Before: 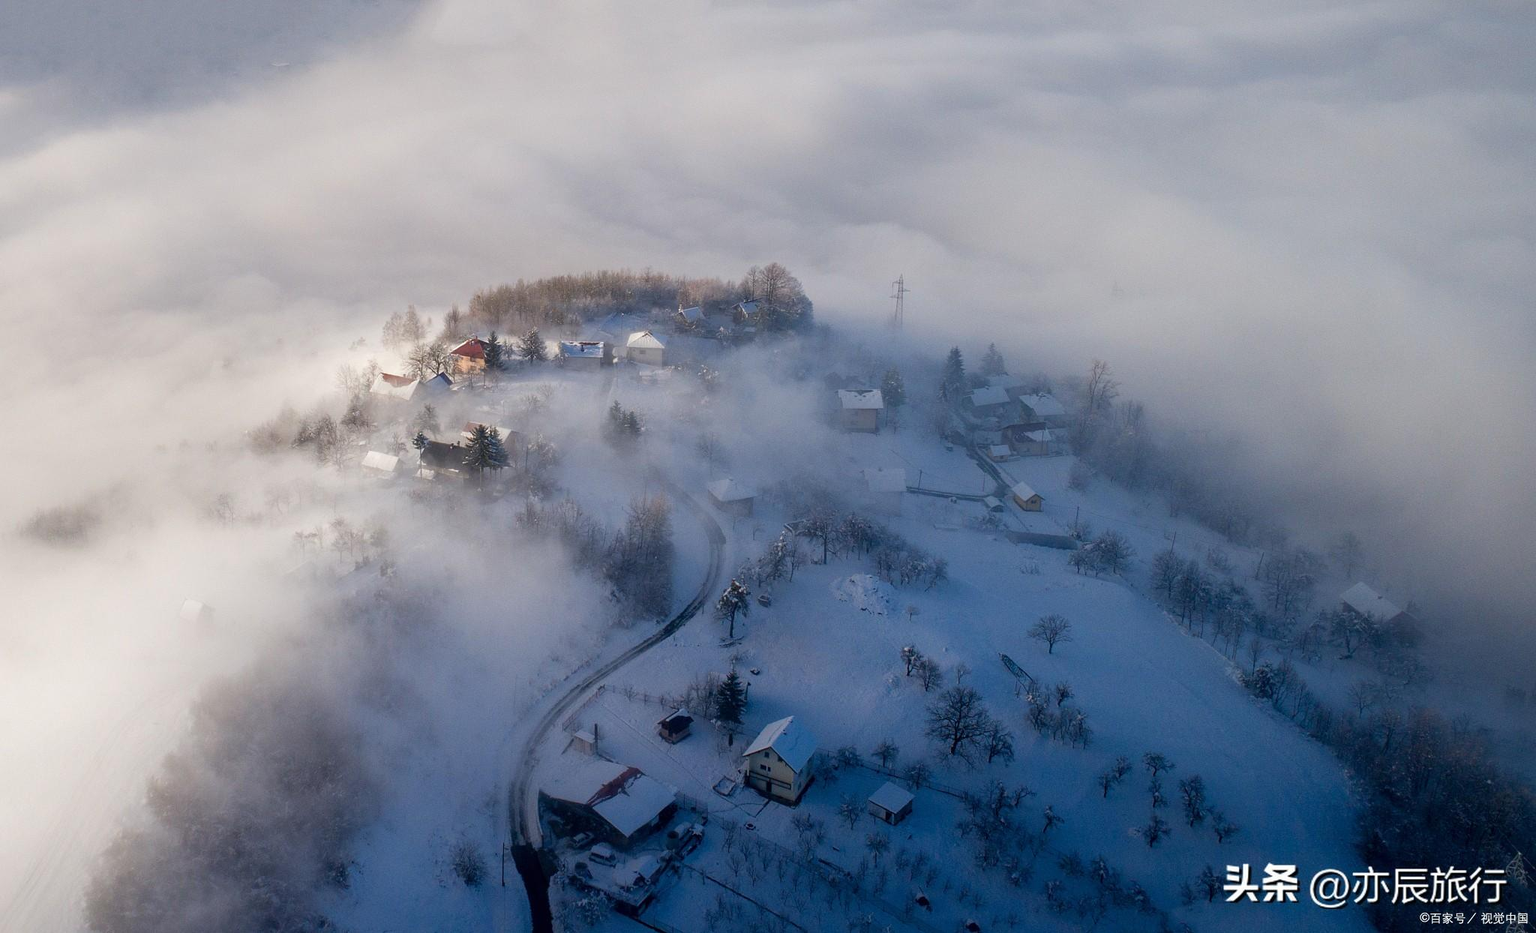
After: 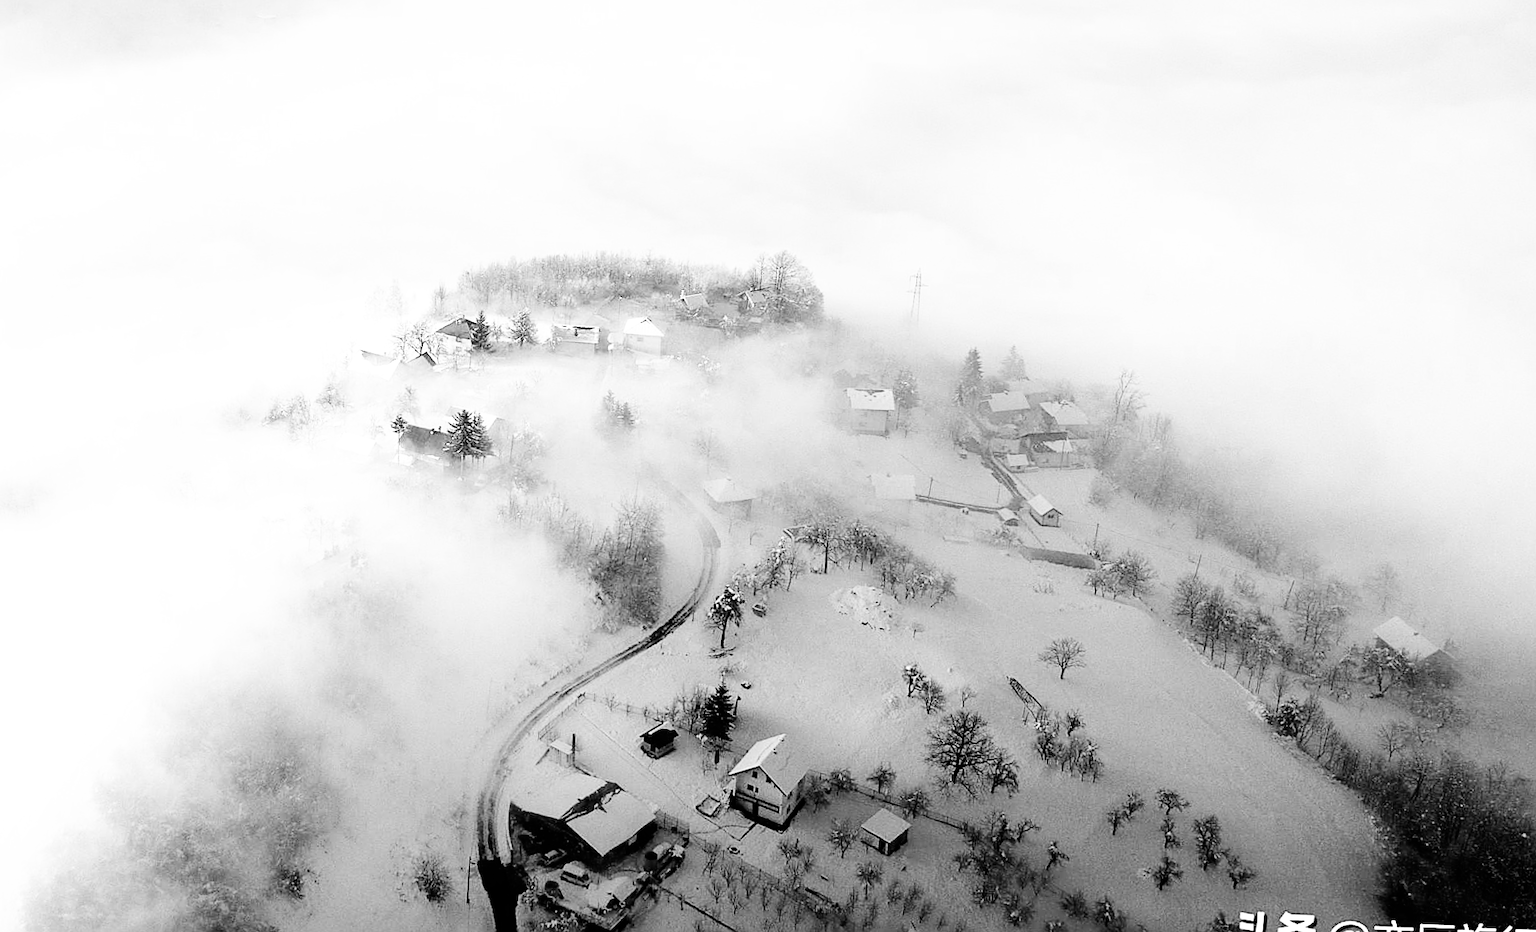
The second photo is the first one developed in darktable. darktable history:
crop and rotate: angle -2.38°
filmic rgb: black relative exposure -5 EV, hardness 2.88, contrast 1.4, highlights saturation mix -30%
contrast brightness saturation: saturation -1
exposure: black level correction 0, exposure 1.55 EV, compensate exposure bias true, compensate highlight preservation false
sharpen: on, module defaults
tone equalizer: -8 EV -0.75 EV, -7 EV -0.7 EV, -6 EV -0.6 EV, -5 EV -0.4 EV, -3 EV 0.4 EV, -2 EV 0.6 EV, -1 EV 0.7 EV, +0 EV 0.75 EV, edges refinement/feathering 500, mask exposure compensation -1.57 EV, preserve details no
